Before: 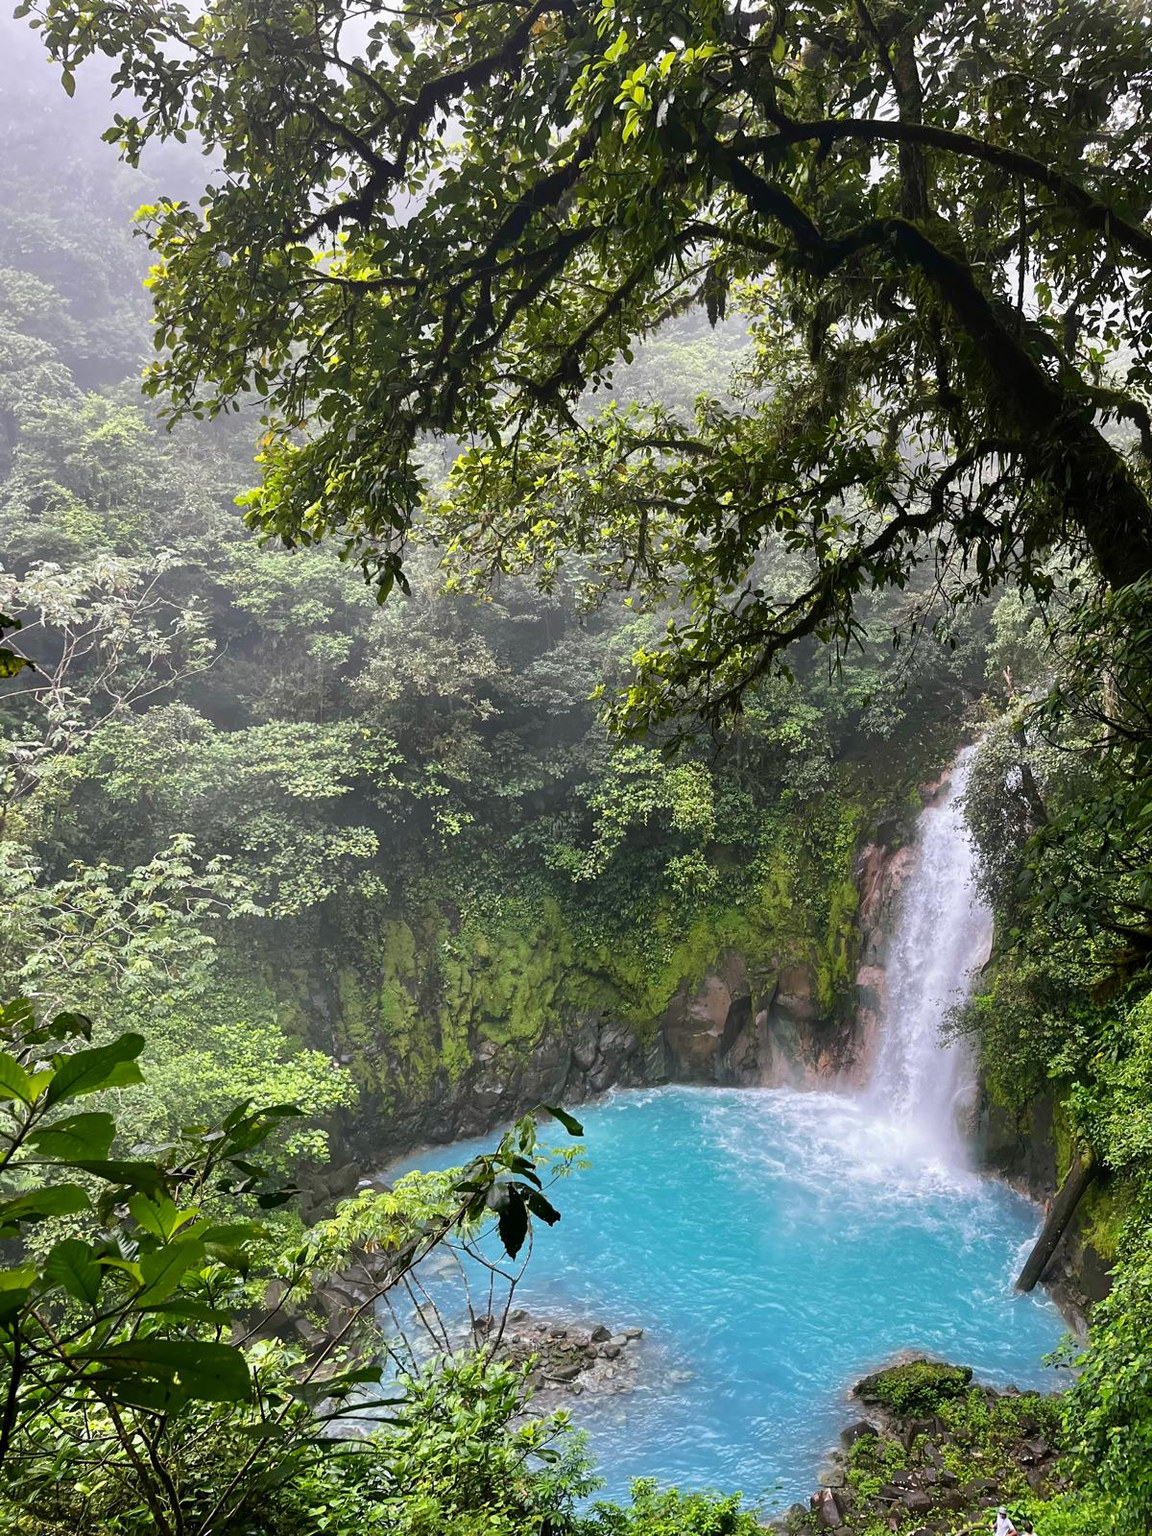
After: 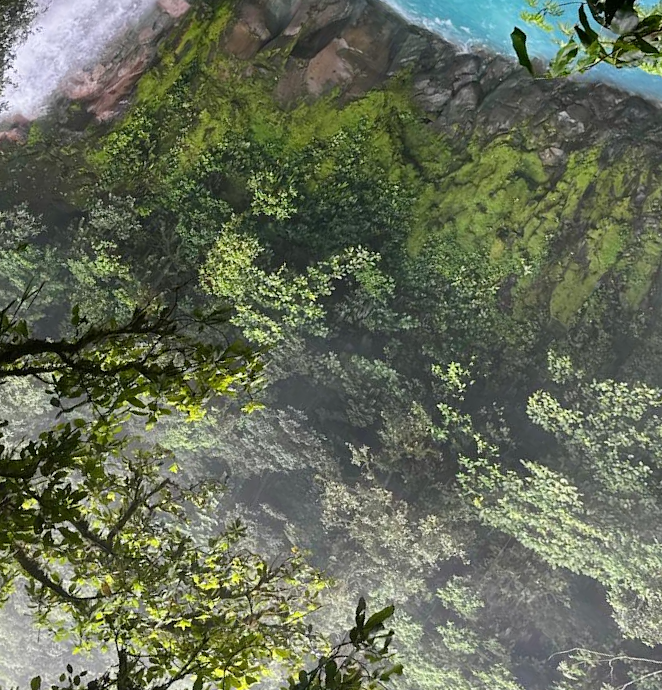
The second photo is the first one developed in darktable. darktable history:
crop and rotate: angle 147.18°, left 9.16%, top 15.583%, right 4.488%, bottom 17.006%
base curve: curves: ch0 [(0, 0) (0.283, 0.295) (1, 1)], preserve colors none
